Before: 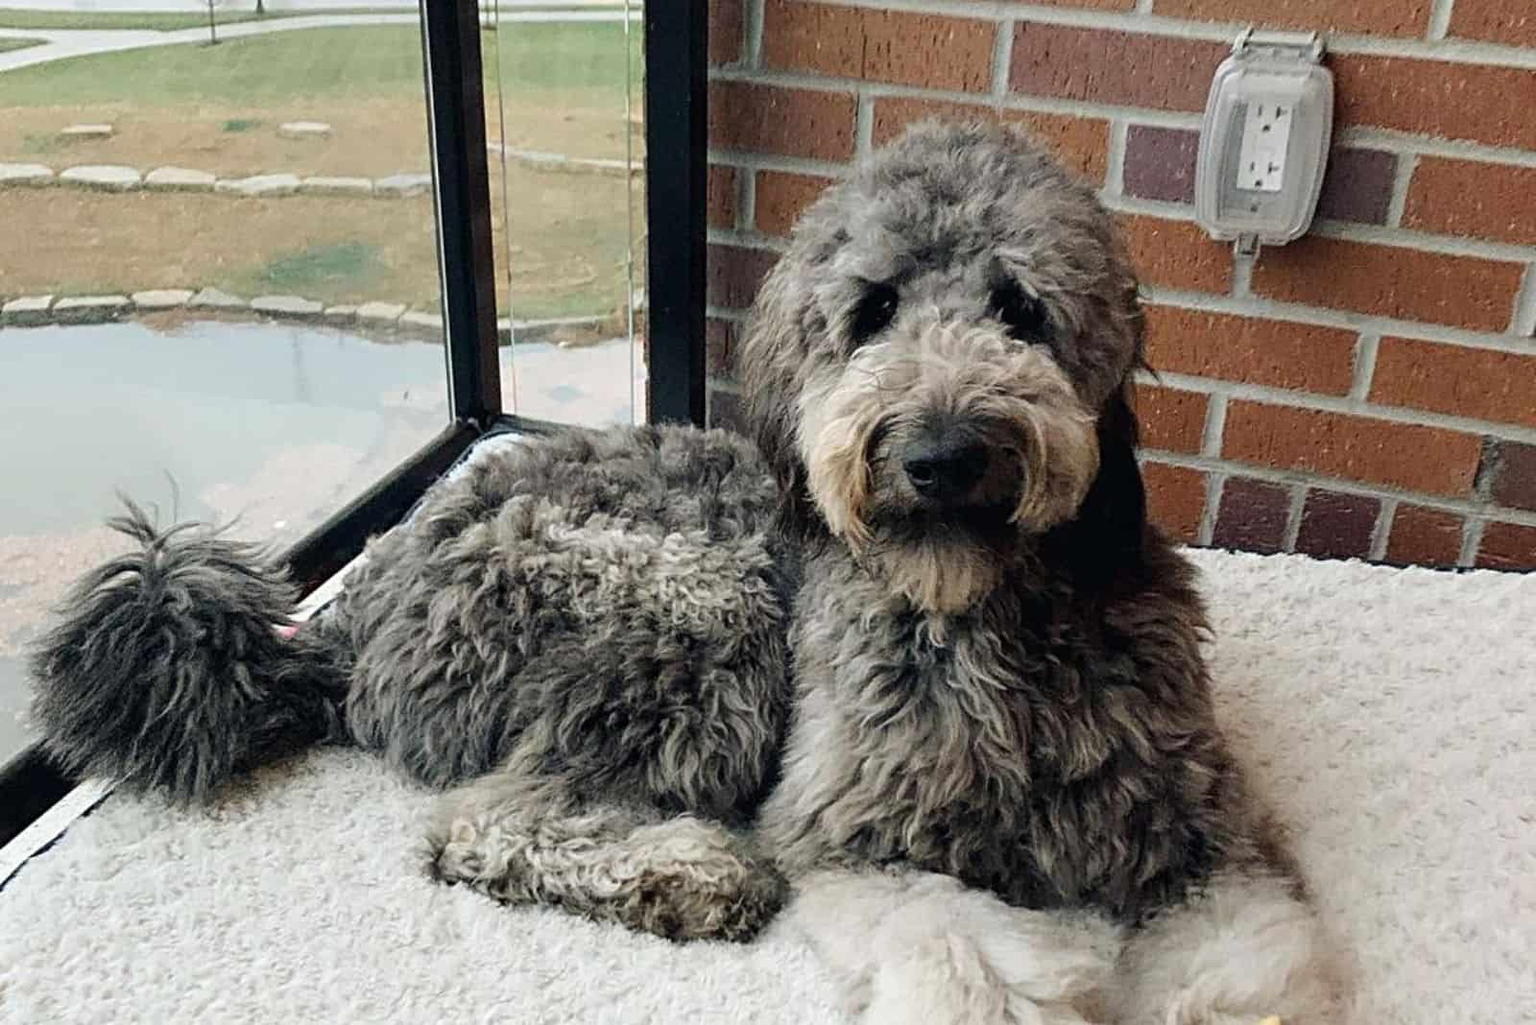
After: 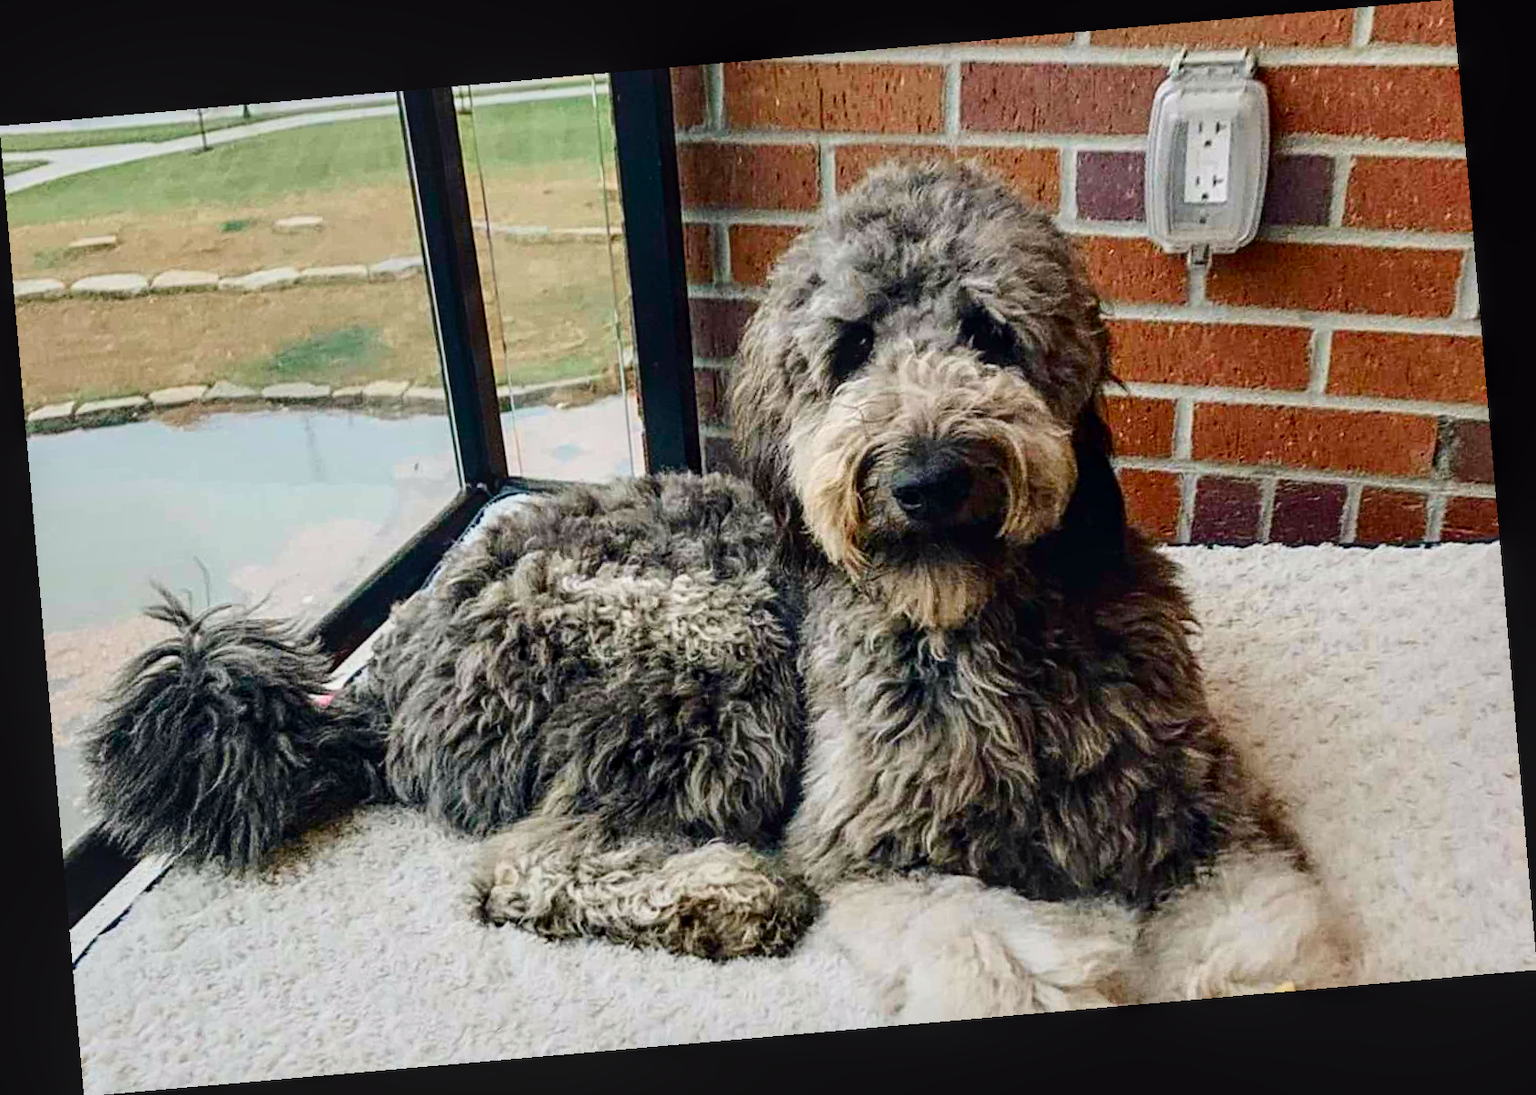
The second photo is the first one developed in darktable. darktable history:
color balance rgb: perceptual saturation grading › global saturation 20%, perceptual saturation grading › highlights -25%, perceptual saturation grading › shadows 25%
local contrast: on, module defaults
exposure: exposure -0.048 EV, compensate highlight preservation false
tone curve: curves: ch0 [(0, 0.011) (0.139, 0.106) (0.295, 0.271) (0.499, 0.523) (0.739, 0.782) (0.857, 0.879) (1, 0.967)]; ch1 [(0, 0) (0.291, 0.229) (0.394, 0.365) (0.469, 0.456) (0.495, 0.497) (0.524, 0.53) (0.588, 0.62) (0.725, 0.779) (1, 1)]; ch2 [(0, 0) (0.125, 0.089) (0.35, 0.317) (0.437, 0.42) (0.502, 0.499) (0.537, 0.551) (0.613, 0.636) (1, 1)], color space Lab, independent channels, preserve colors none
rotate and perspective: rotation -4.98°, automatic cropping off
